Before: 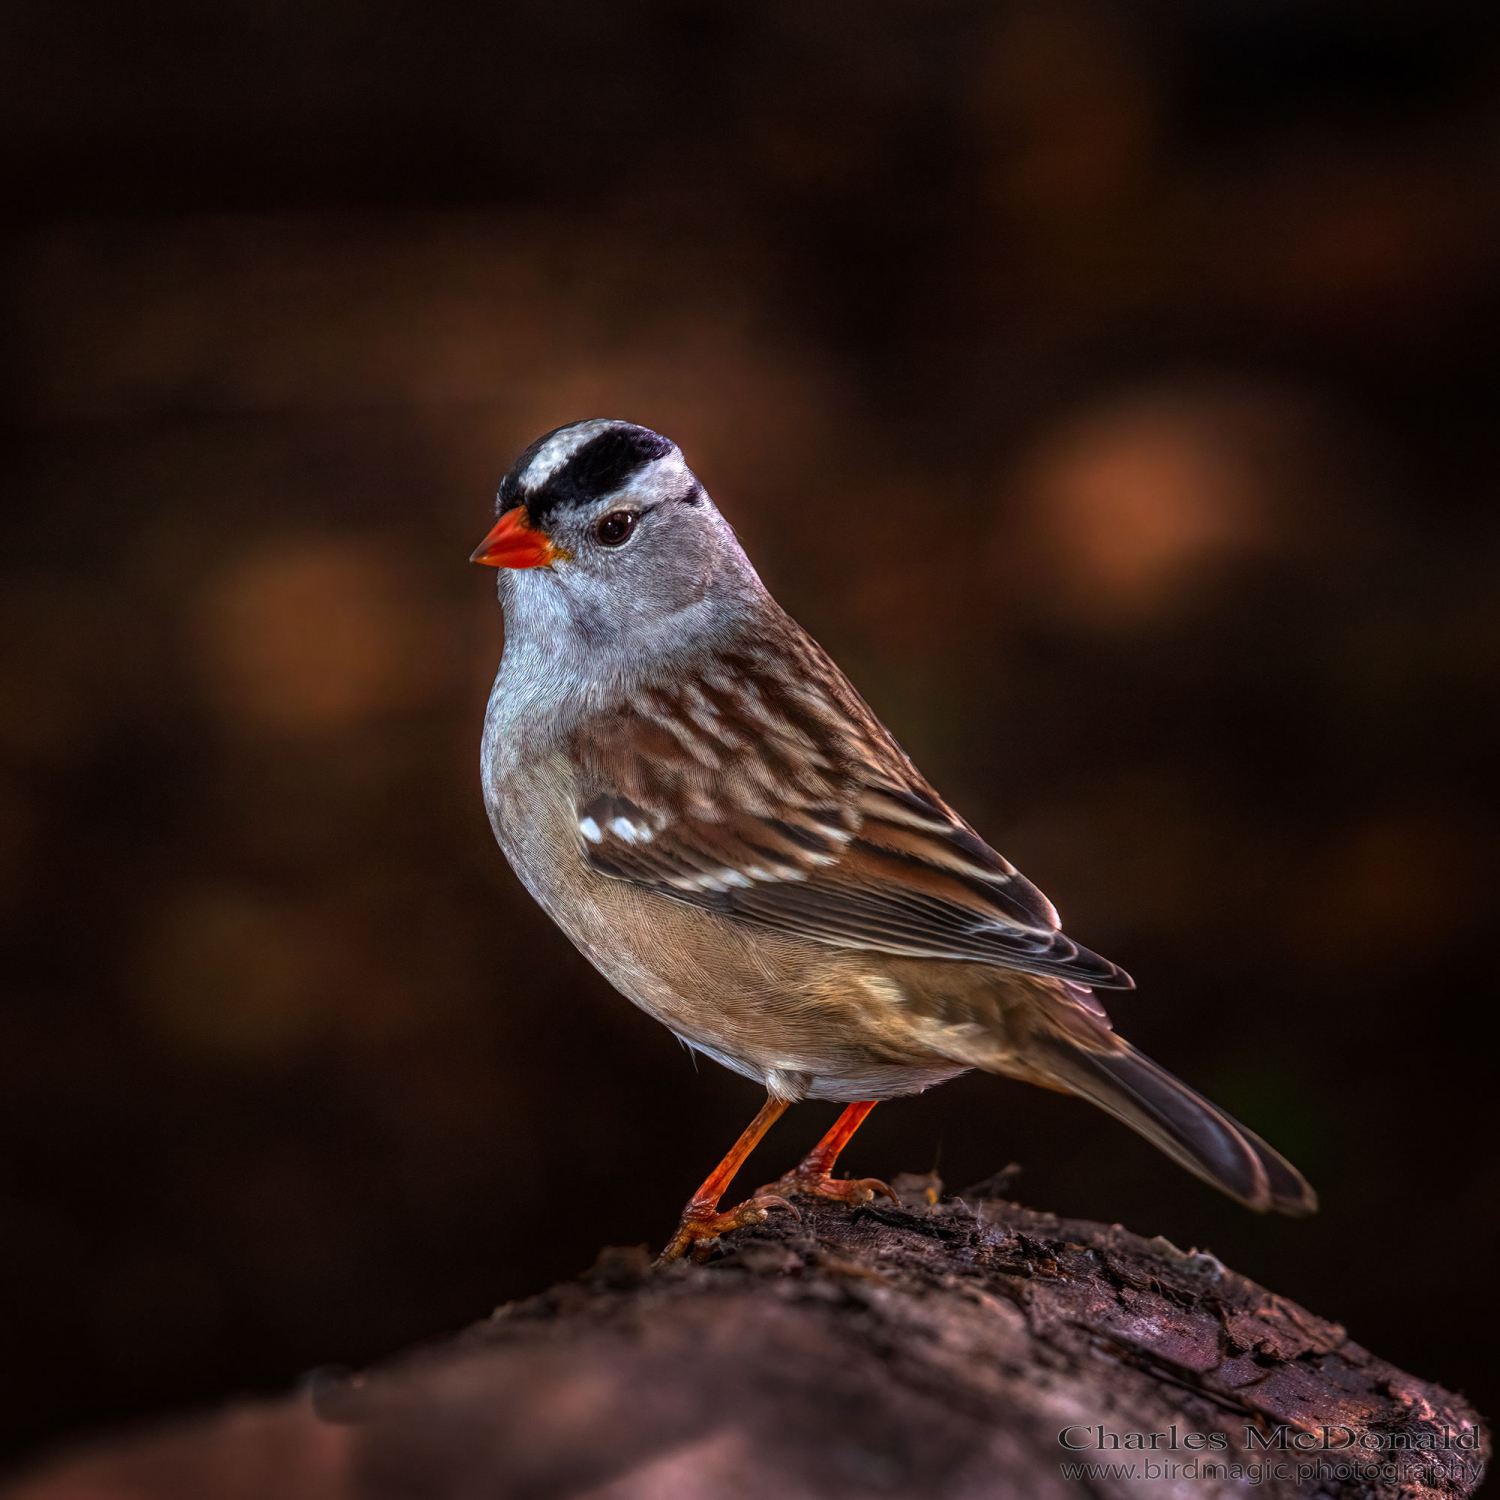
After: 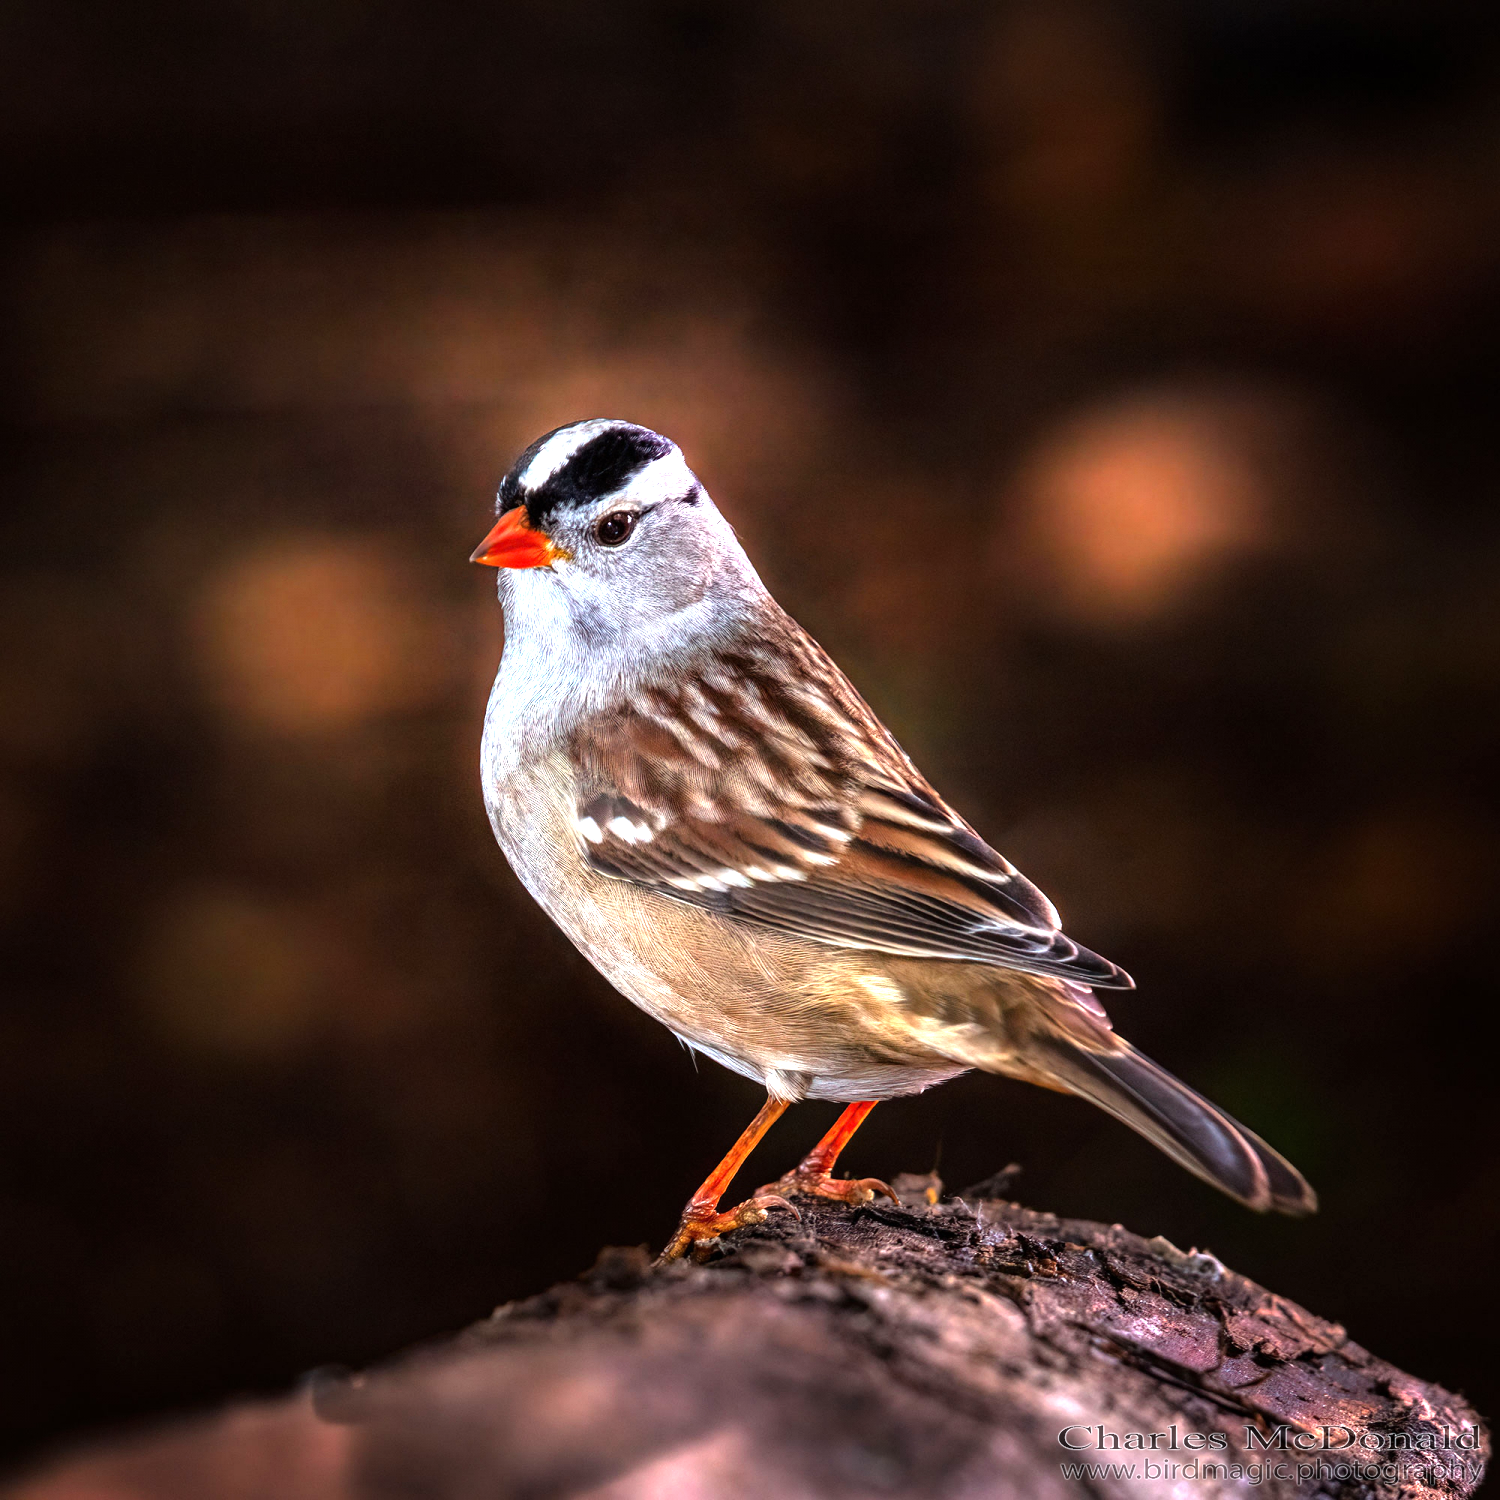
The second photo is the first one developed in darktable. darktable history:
exposure: black level correction 0, exposure 0.93 EV, compensate highlight preservation false
tone equalizer: -8 EV -0.714 EV, -7 EV -0.727 EV, -6 EV -0.637 EV, -5 EV -0.408 EV, -3 EV 0.402 EV, -2 EV 0.6 EV, -1 EV 0.697 EV, +0 EV 0.753 EV
